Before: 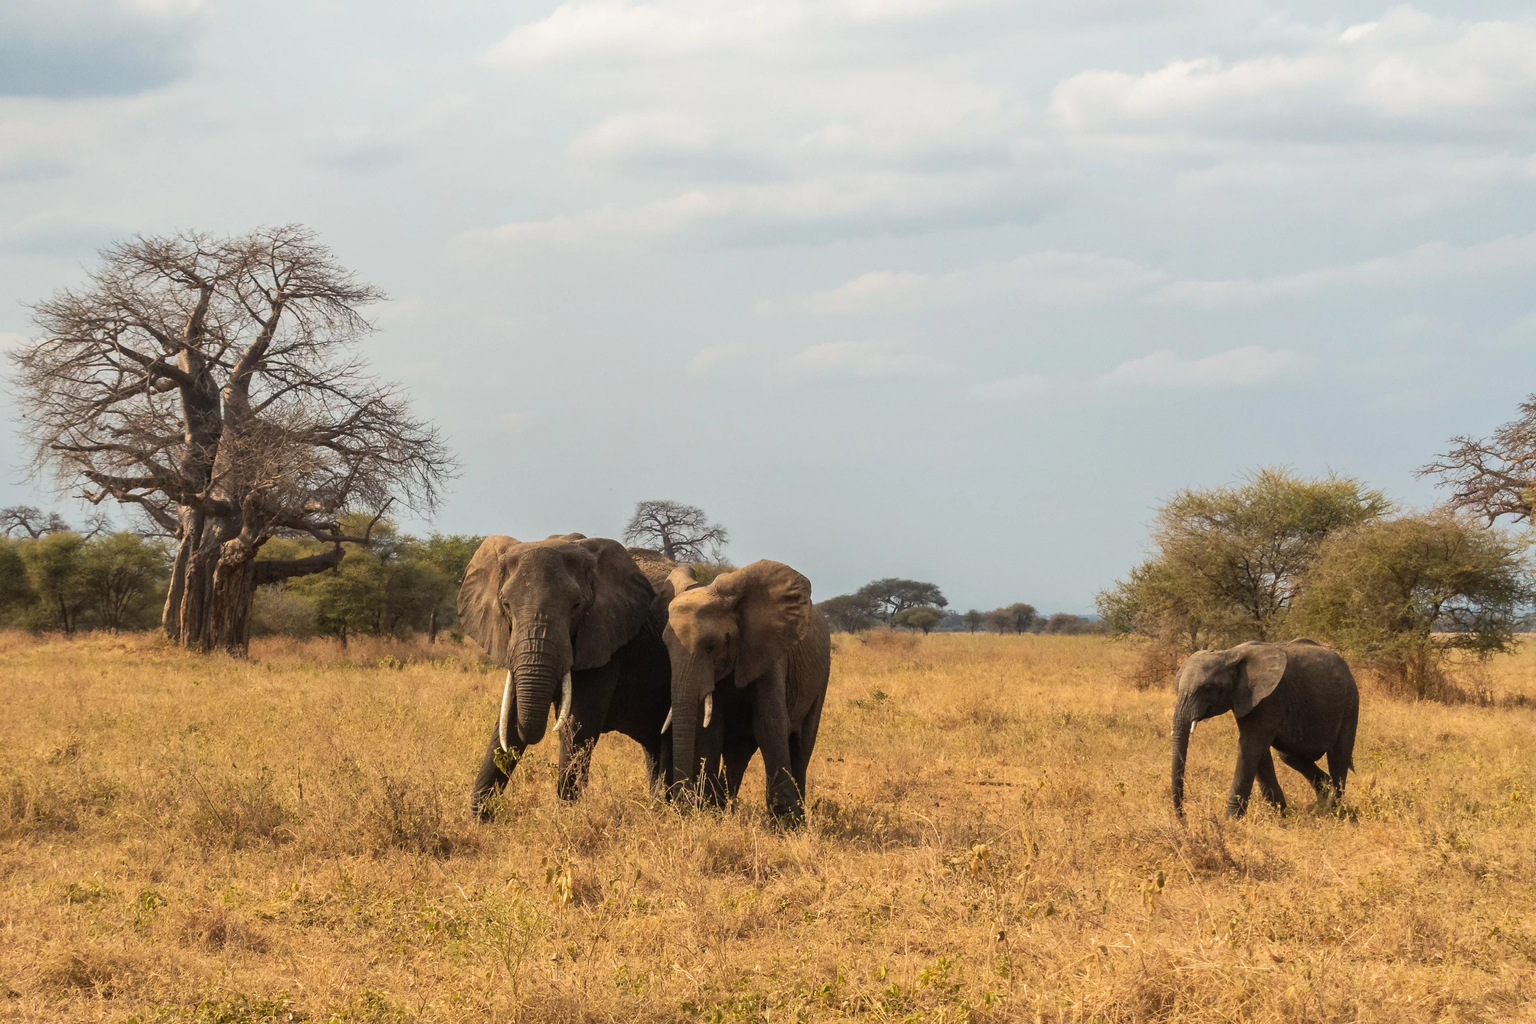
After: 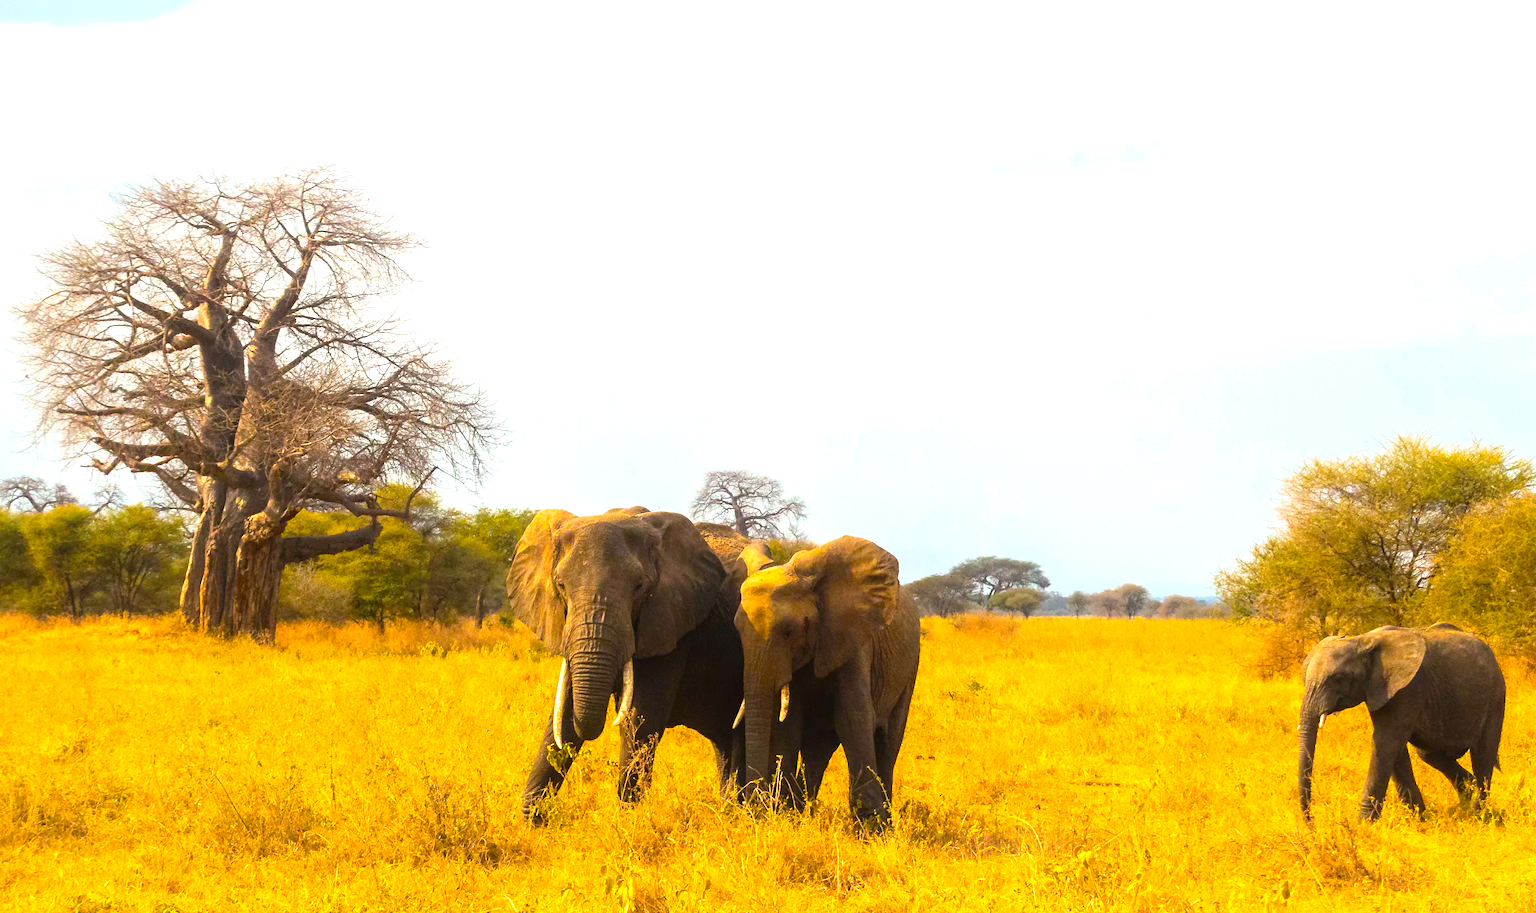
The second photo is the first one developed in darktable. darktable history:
color balance: output saturation 120%
shadows and highlights: shadows -70, highlights 35, soften with gaussian
crop: top 7.49%, right 9.717%, bottom 11.943%
exposure: black level correction 0, exposure 1 EV, compensate exposure bias true, compensate highlight preservation false
color balance rgb: perceptual saturation grading › global saturation 30%, global vibrance 20%
